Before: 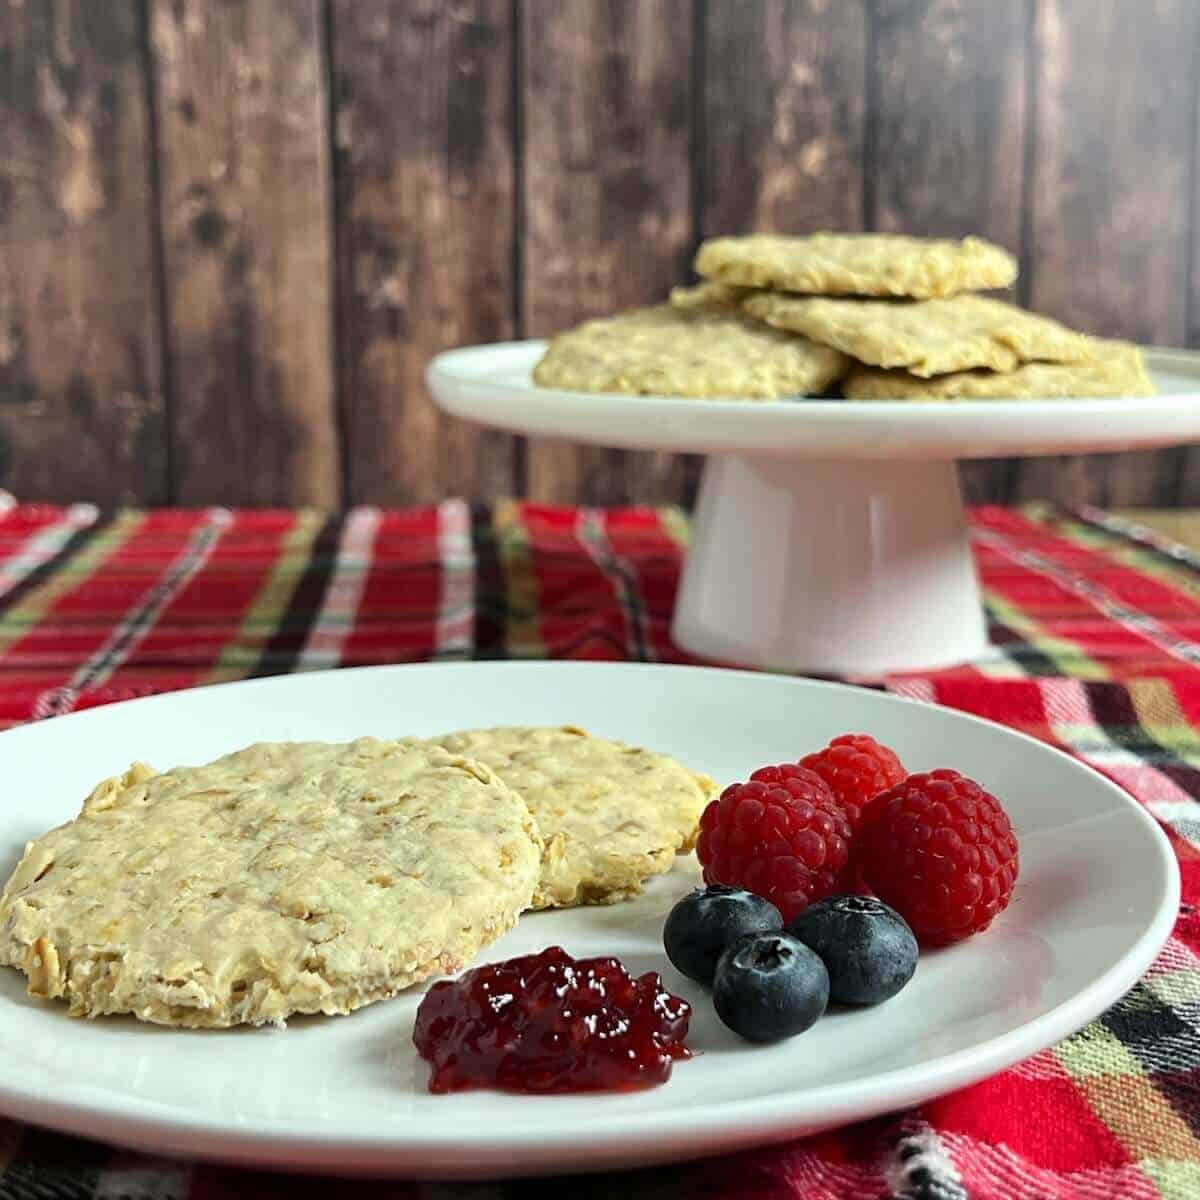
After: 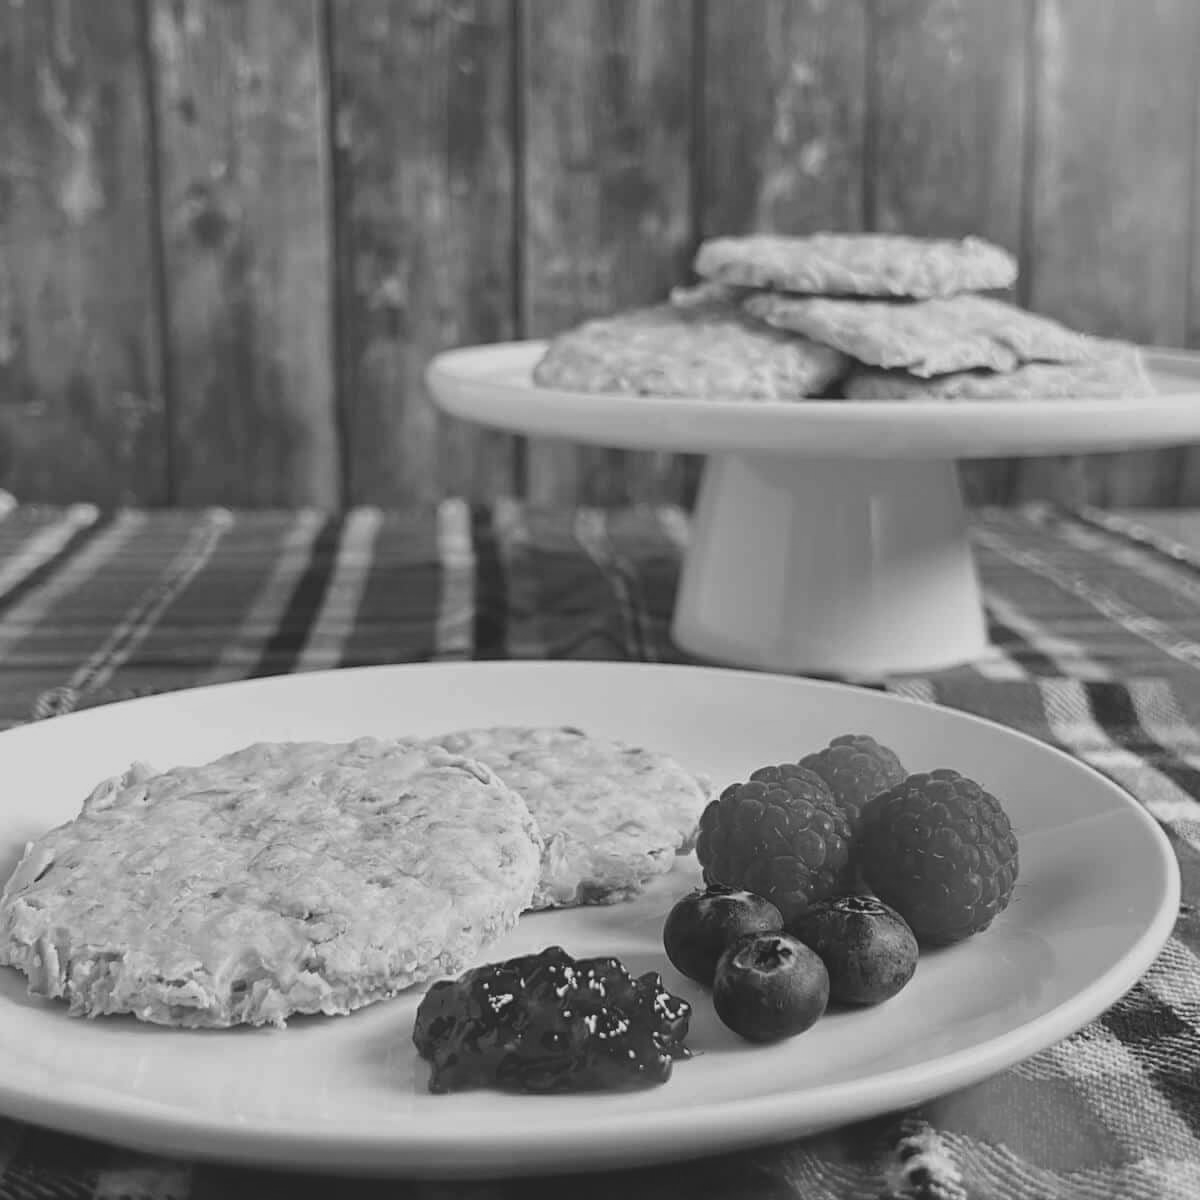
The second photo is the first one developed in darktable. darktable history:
monochrome: a 32, b 64, size 2.3, highlights 1
contrast brightness saturation: contrast -0.28
